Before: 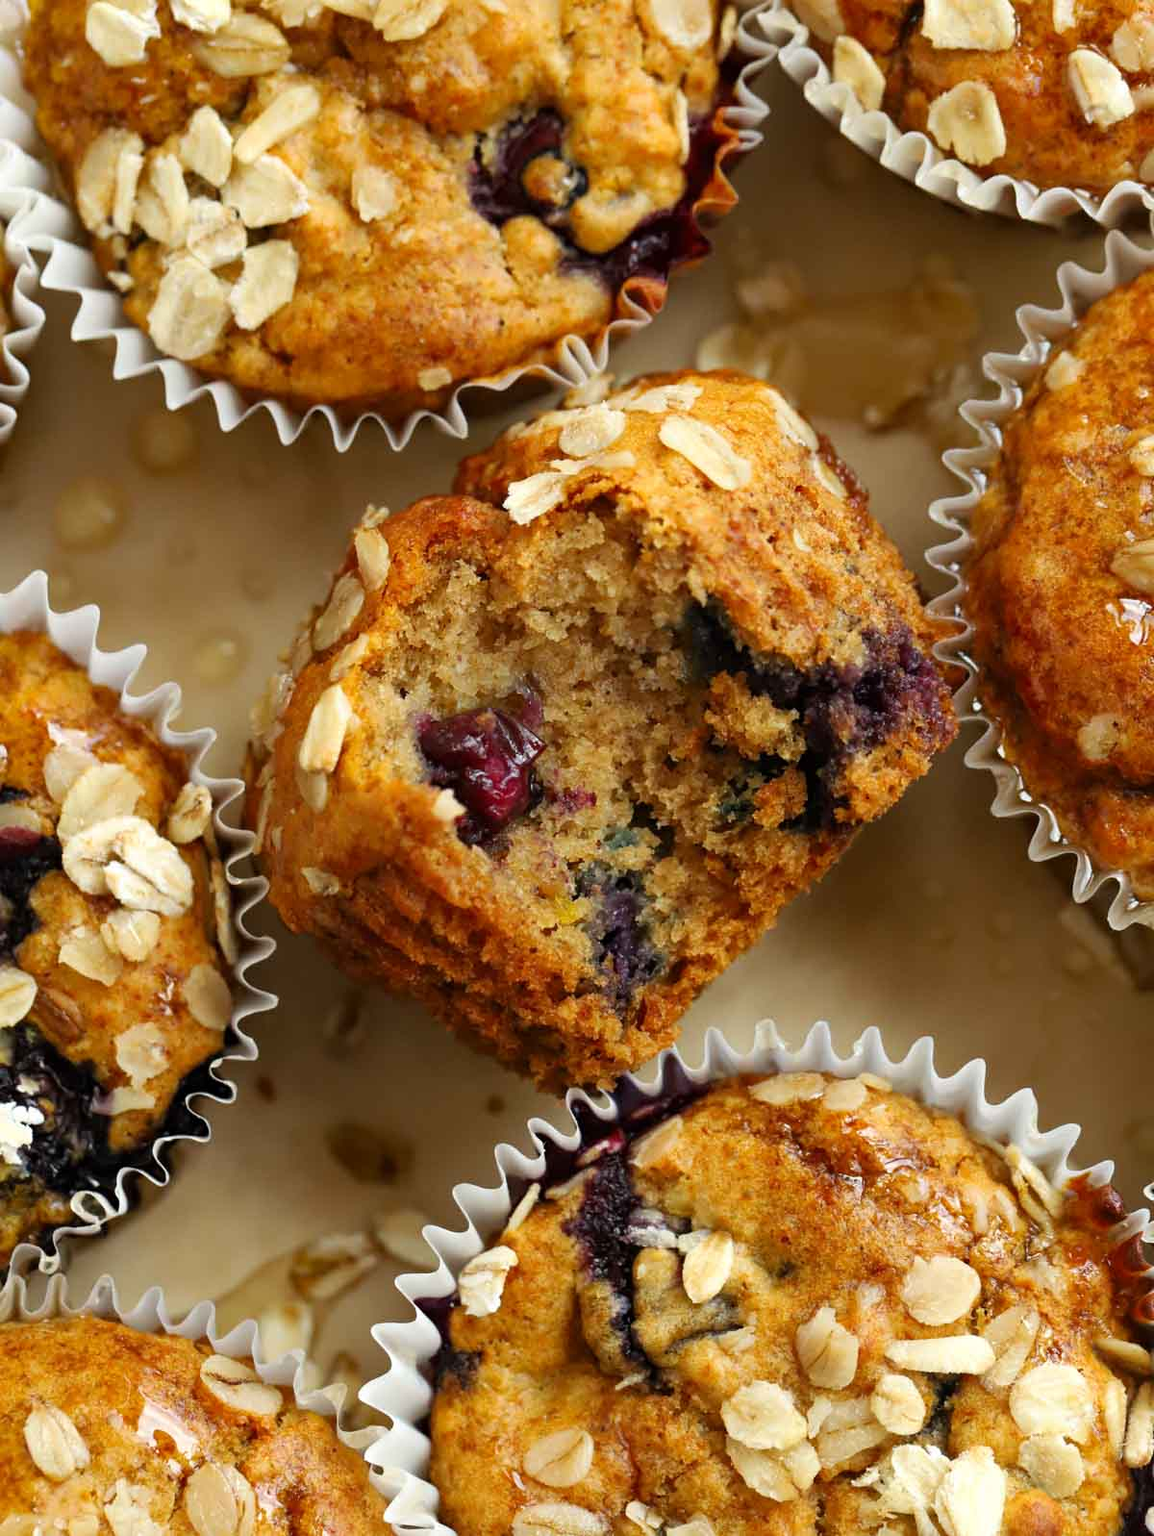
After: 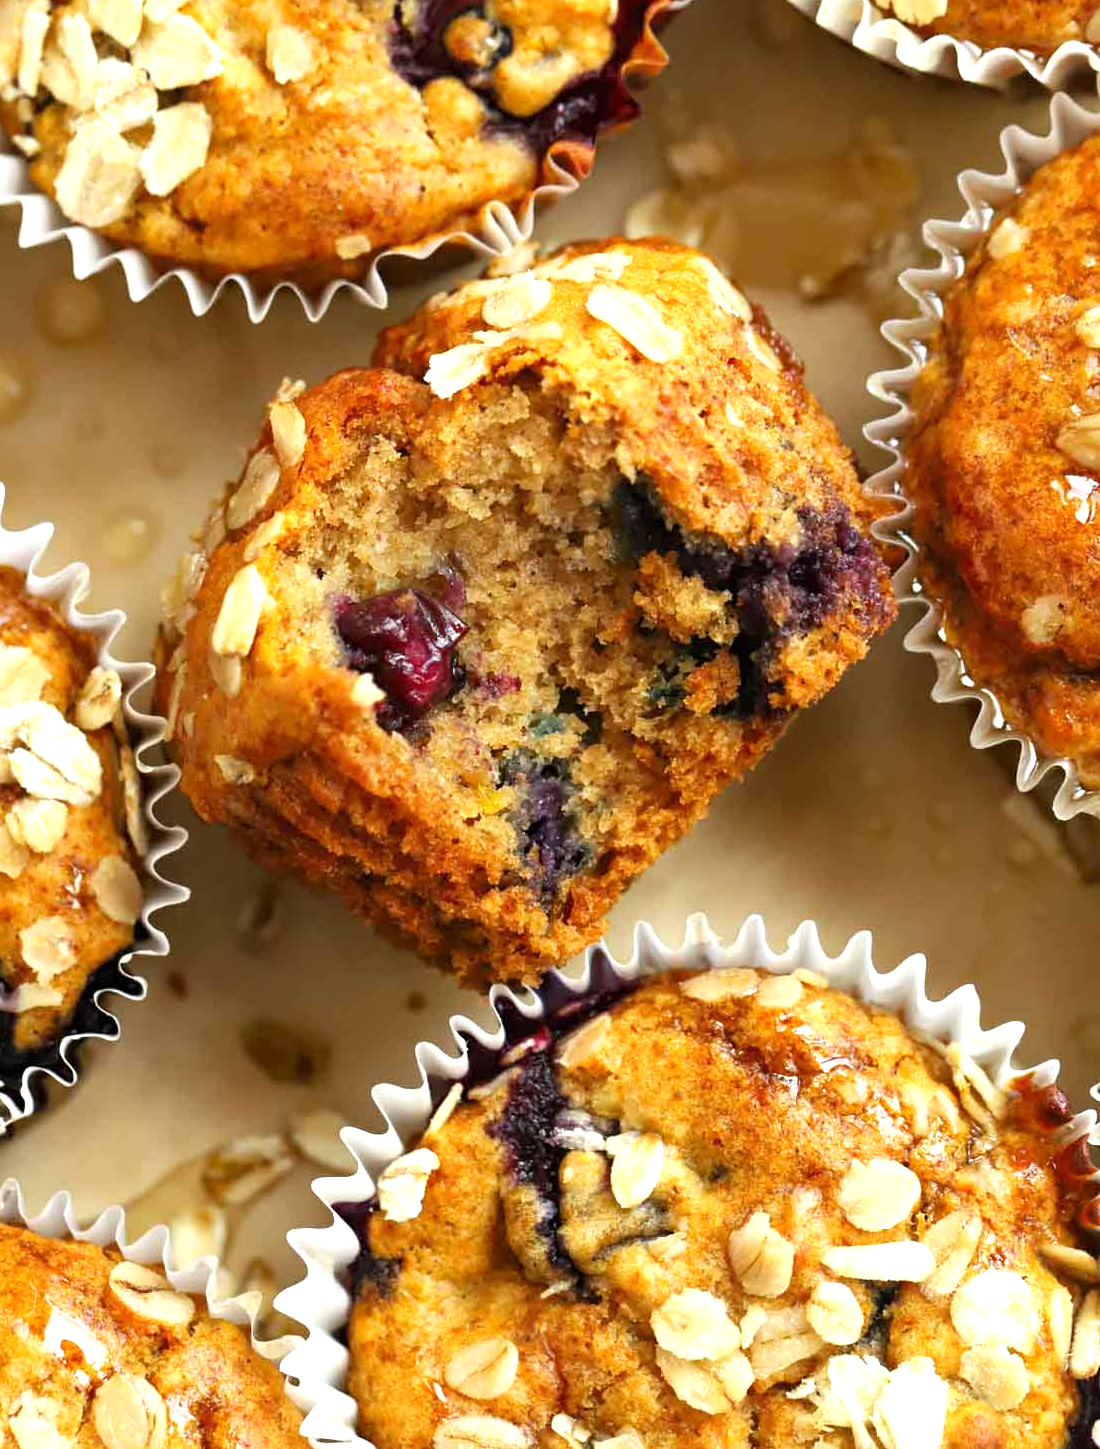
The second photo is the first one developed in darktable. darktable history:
exposure: exposure 0.727 EV, compensate exposure bias true, compensate highlight preservation false
crop and rotate: left 8.295%, top 9.23%
